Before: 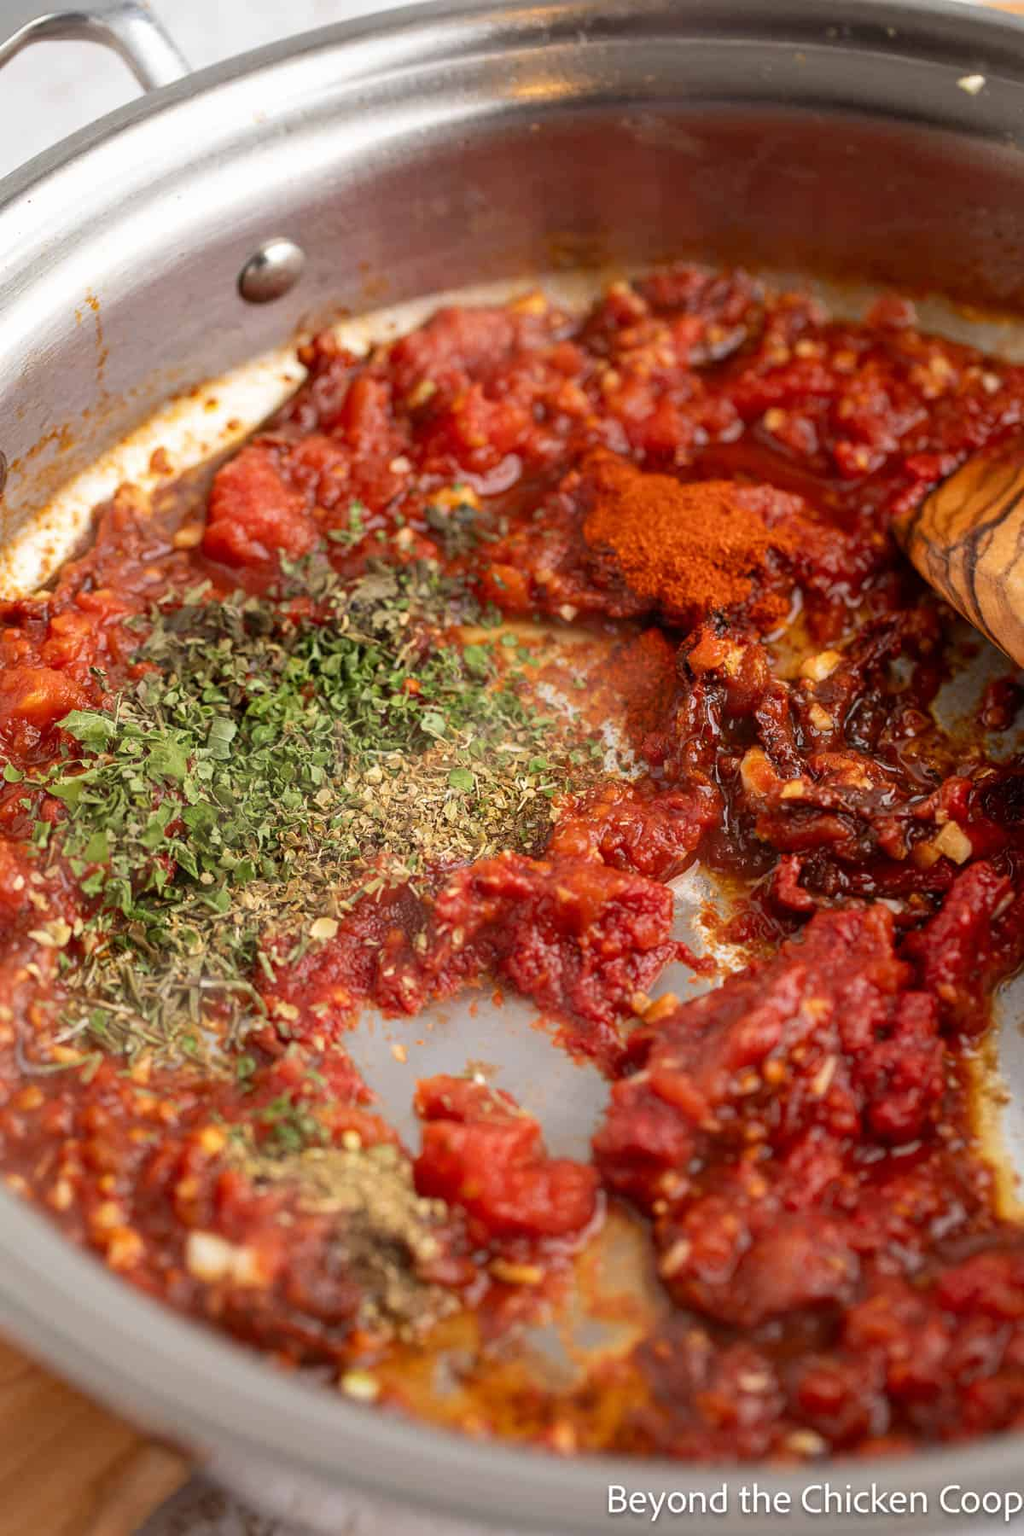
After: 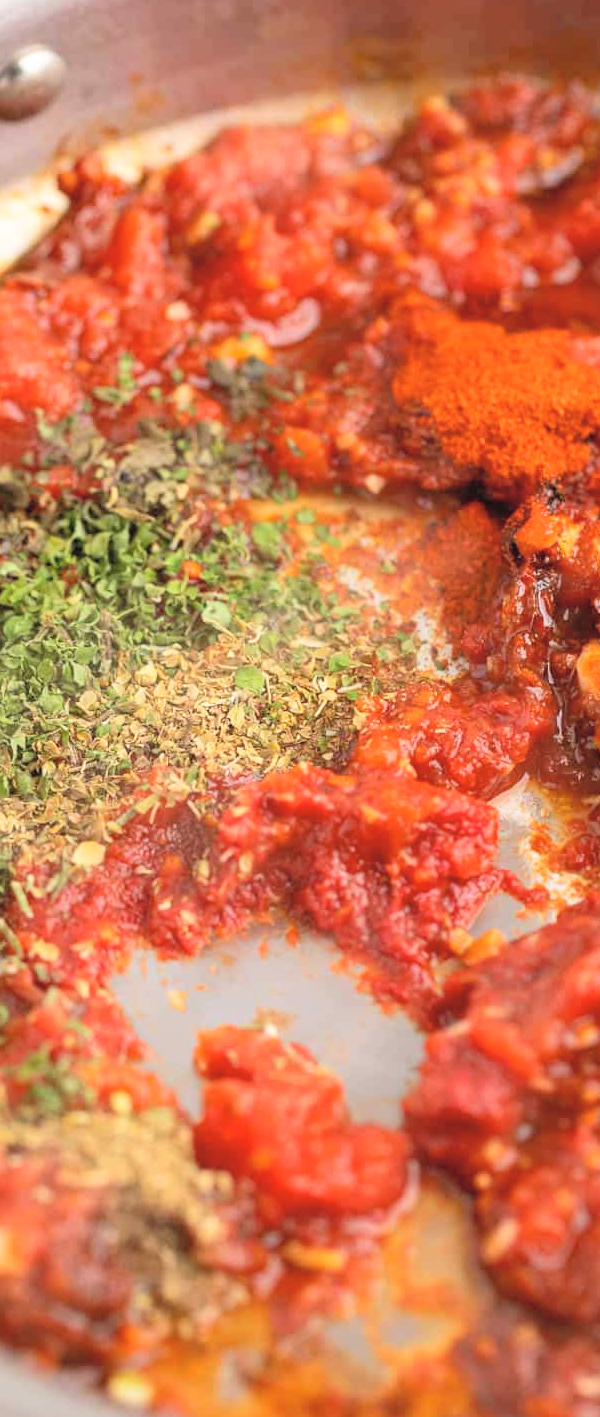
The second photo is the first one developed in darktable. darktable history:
crop and rotate: angle 0.012°, left 24.317%, top 13.036%, right 25.624%, bottom 8.165%
contrast brightness saturation: contrast 0.104, brightness 0.298, saturation 0.138
